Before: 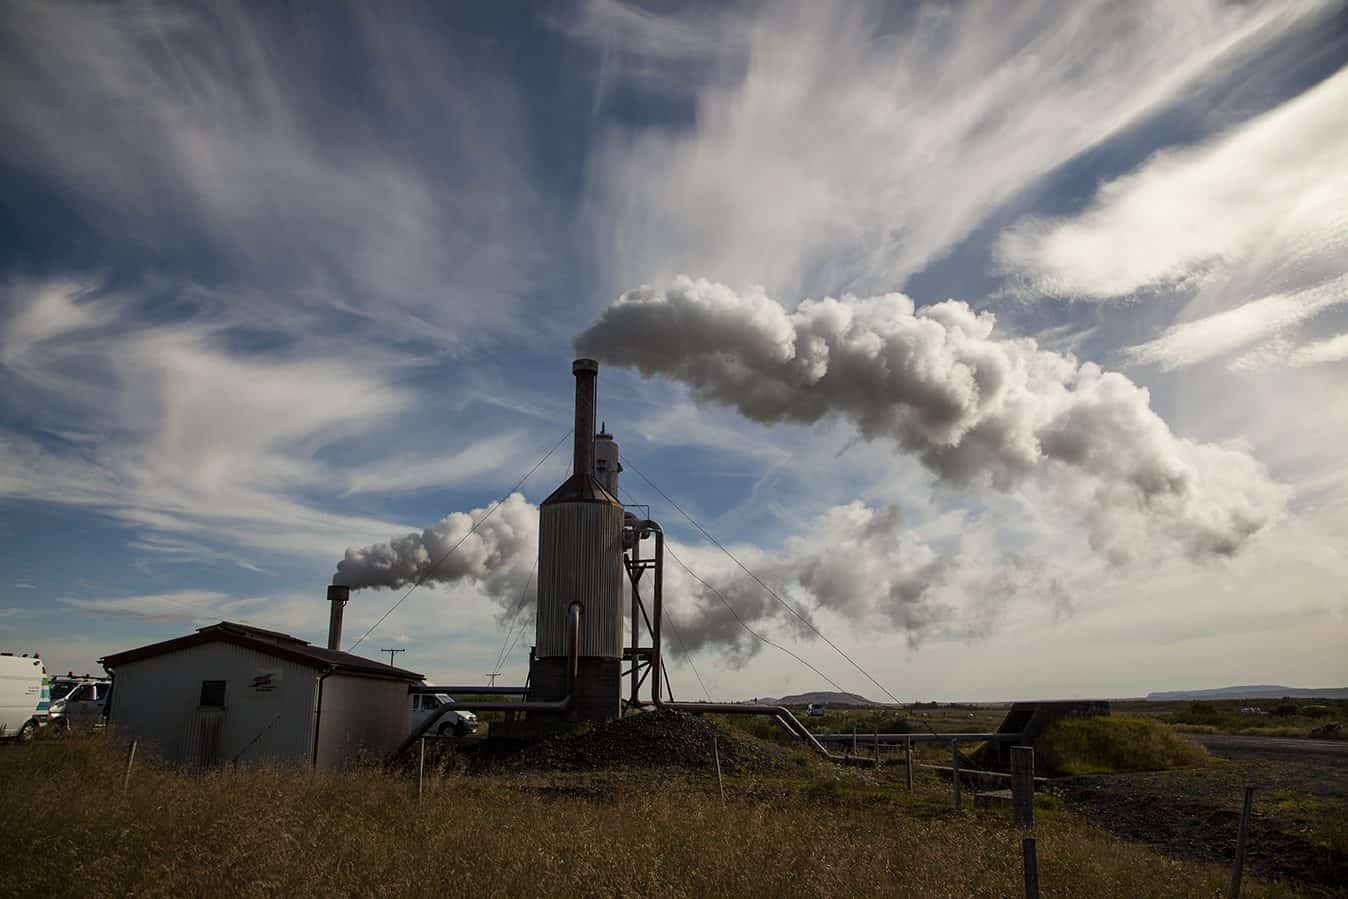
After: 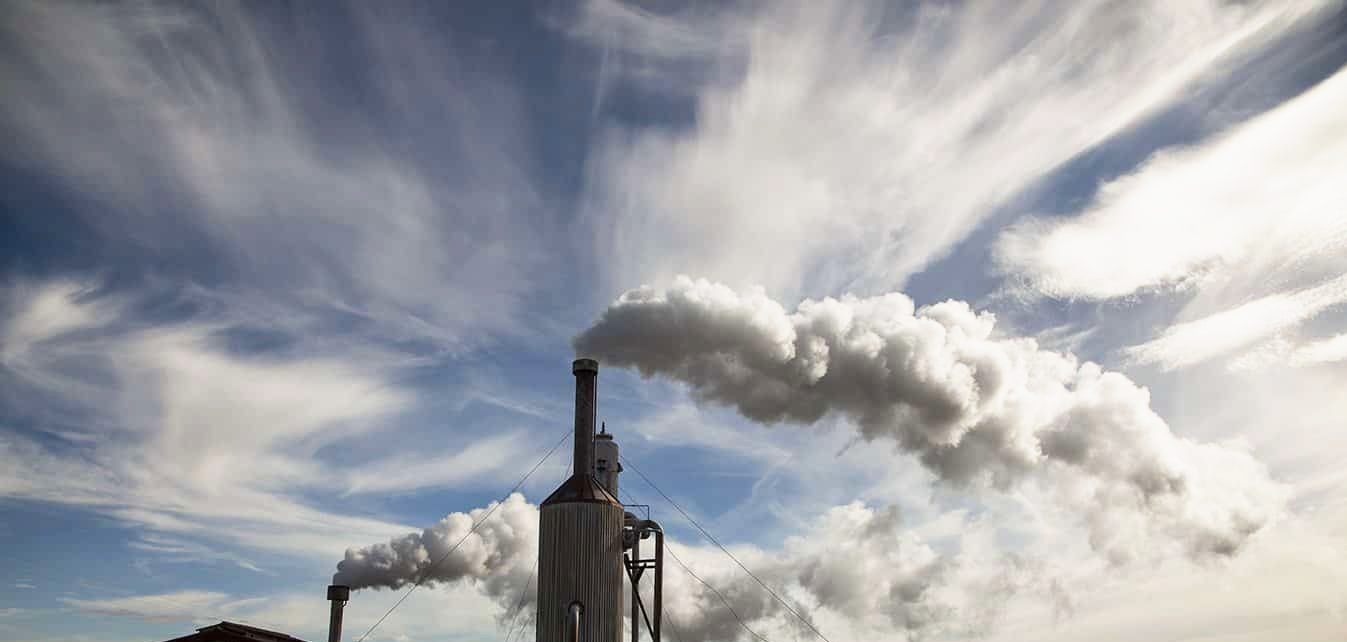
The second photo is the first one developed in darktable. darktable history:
exposure: exposure -0.116 EV, compensate exposure bias true, compensate highlight preservation false
crop: right 0%, bottom 28.567%
base curve: curves: ch0 [(0, 0) (0.557, 0.834) (1, 1)], preserve colors none
